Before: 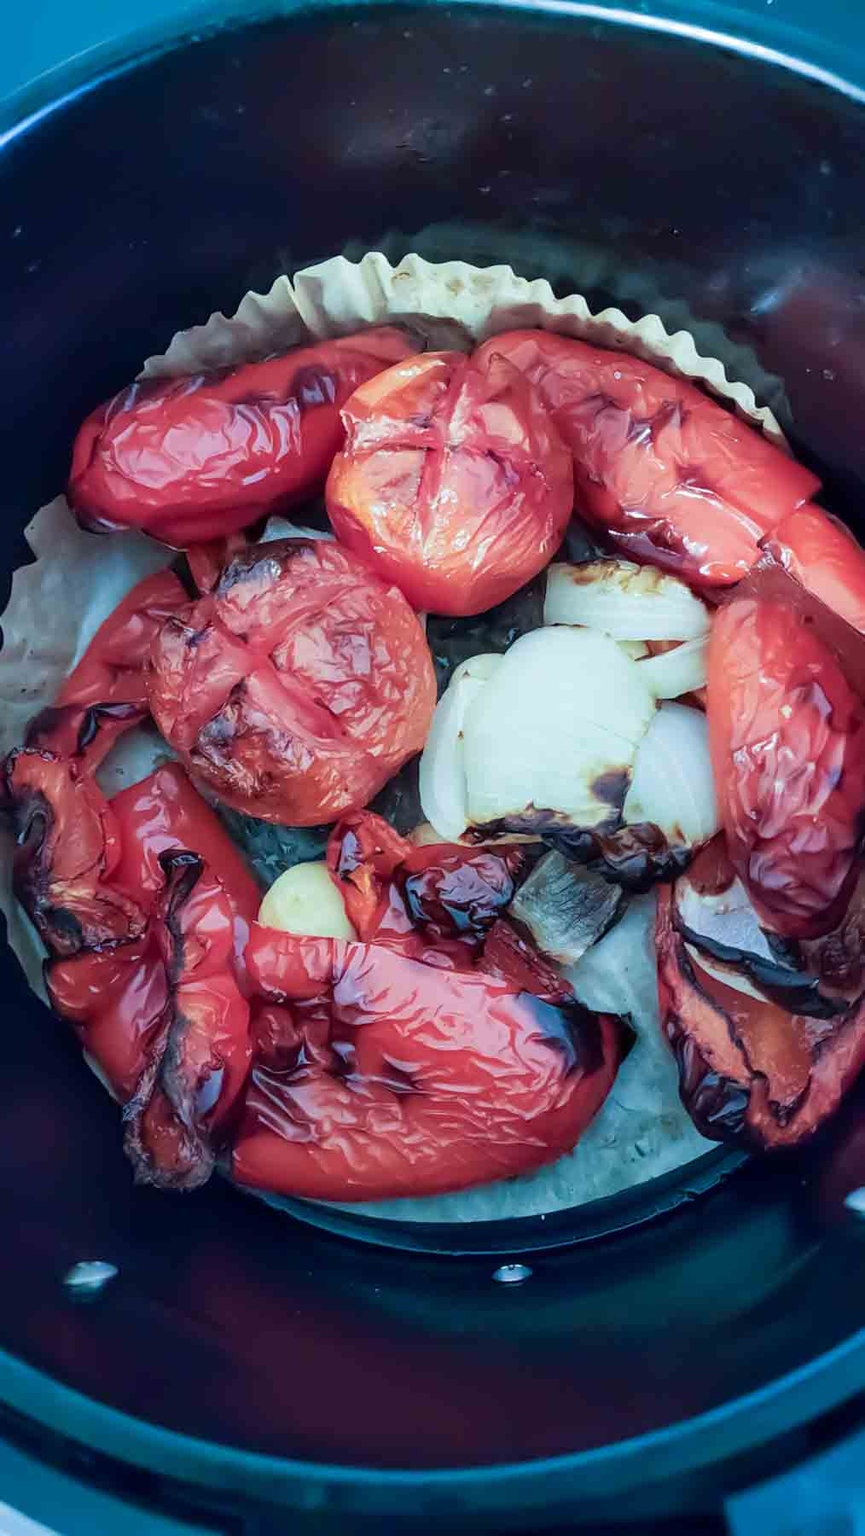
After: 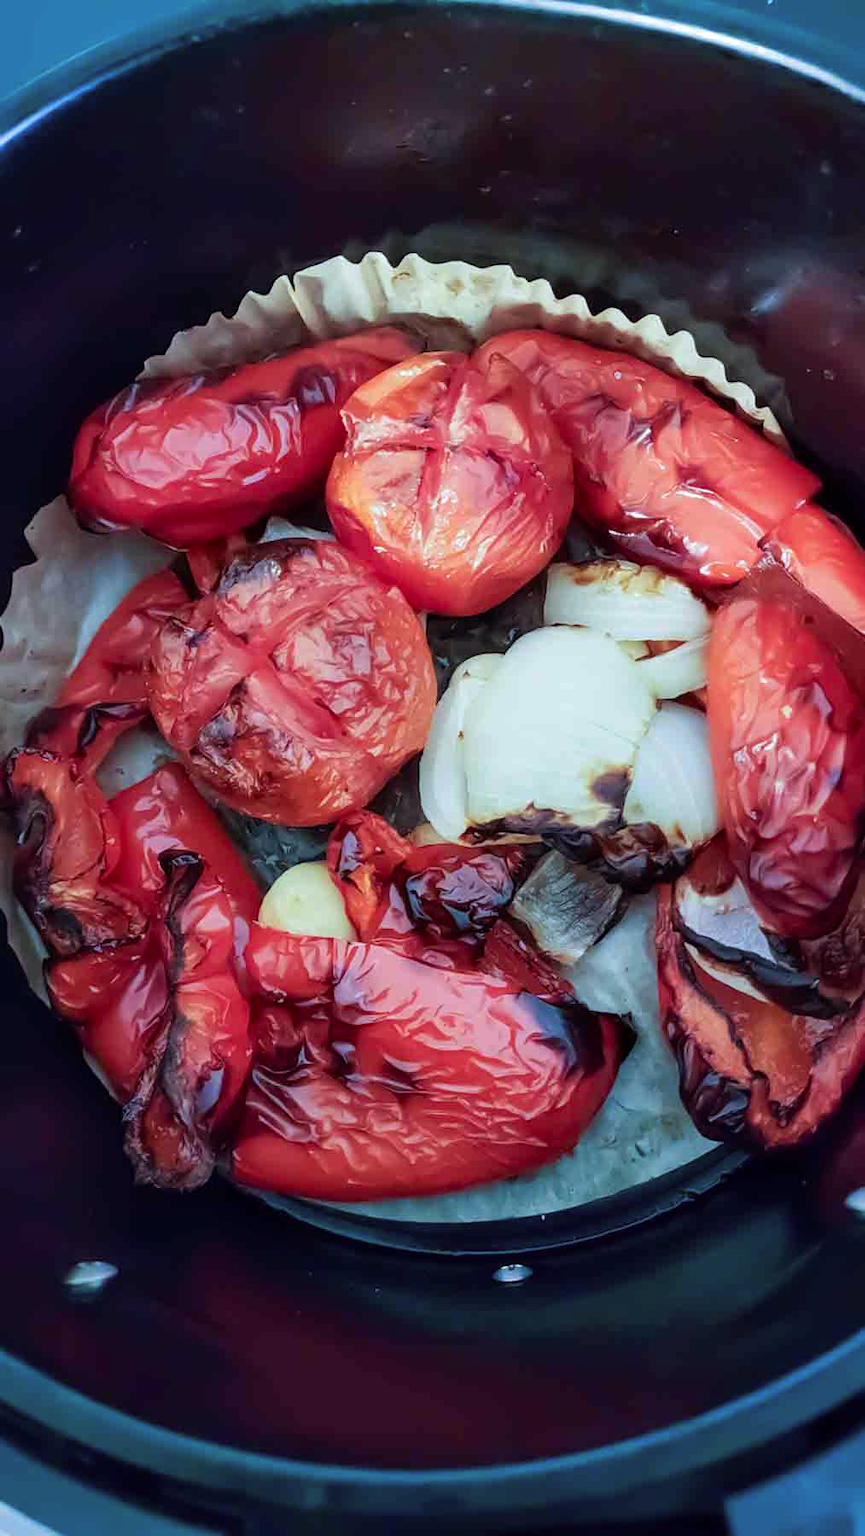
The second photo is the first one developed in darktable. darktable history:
rgb levels: mode RGB, independent channels, levels [[0, 0.5, 1], [0, 0.521, 1], [0, 0.536, 1]]
base curve: exposure shift 0, preserve colors none
